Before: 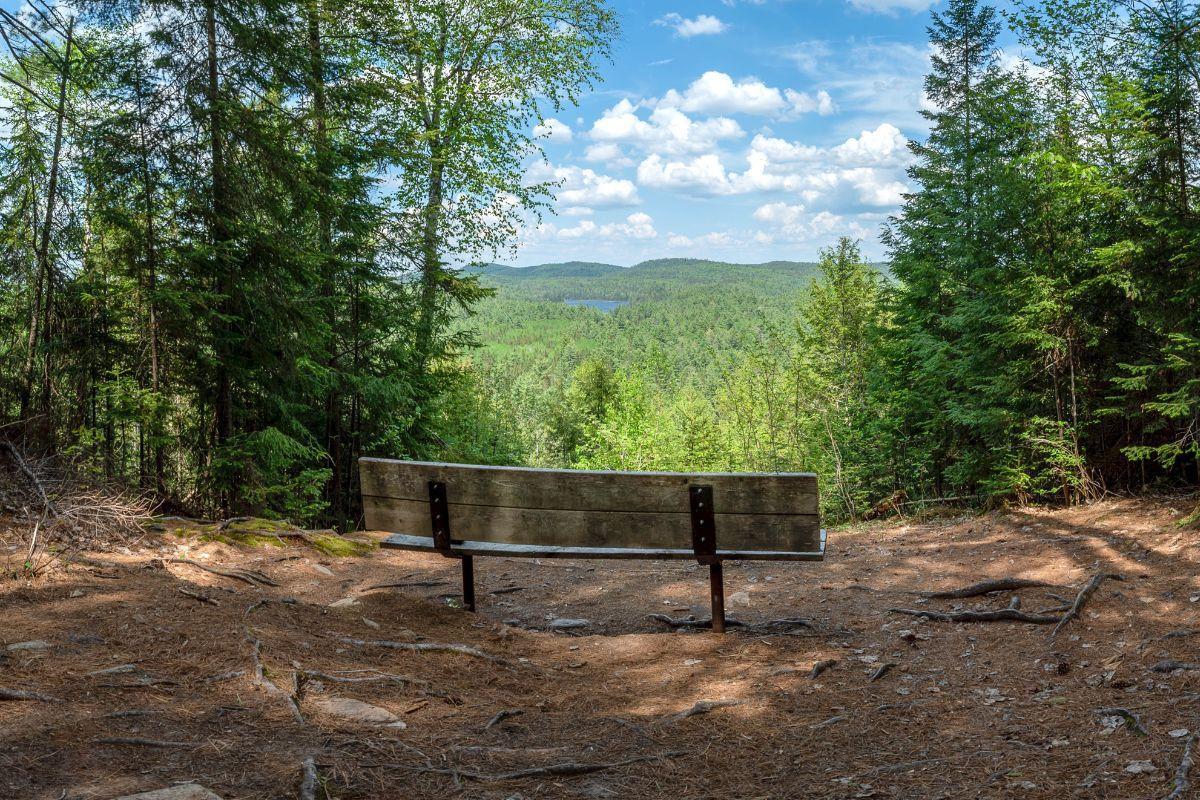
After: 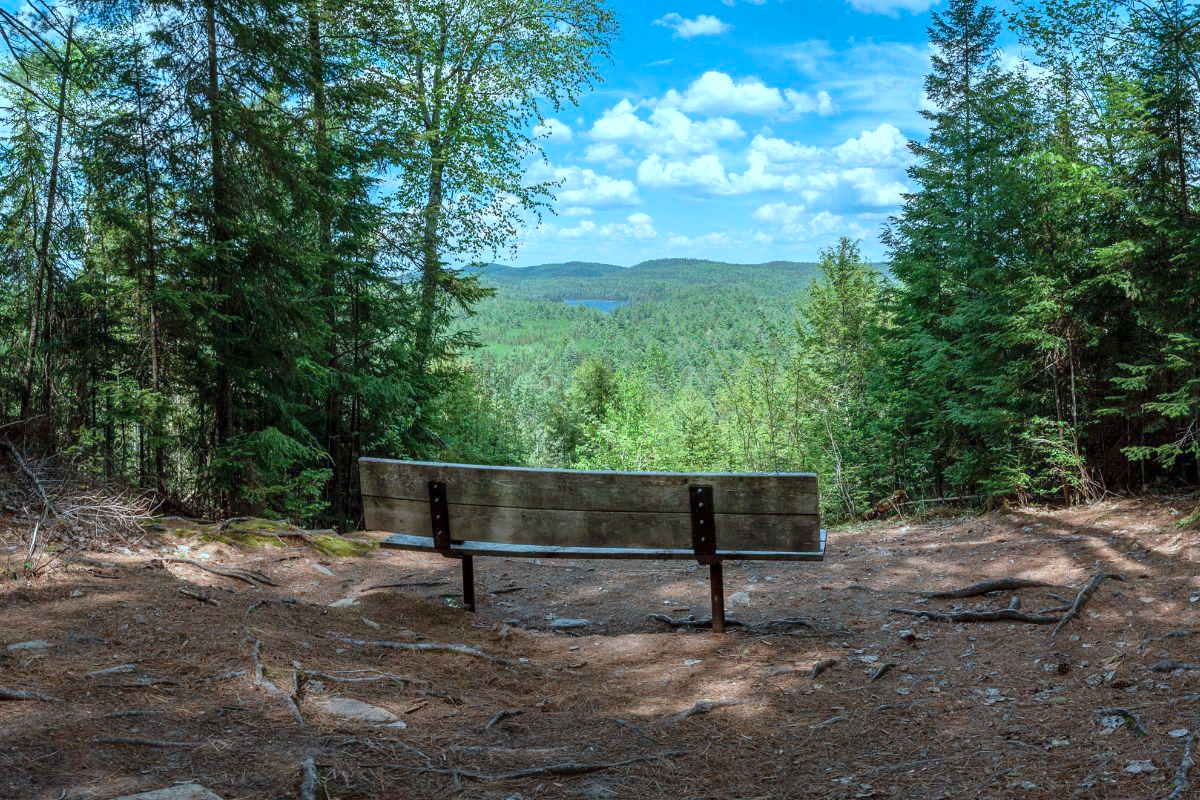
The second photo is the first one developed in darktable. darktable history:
color correction: highlights a* -9.73, highlights b* -21.37
